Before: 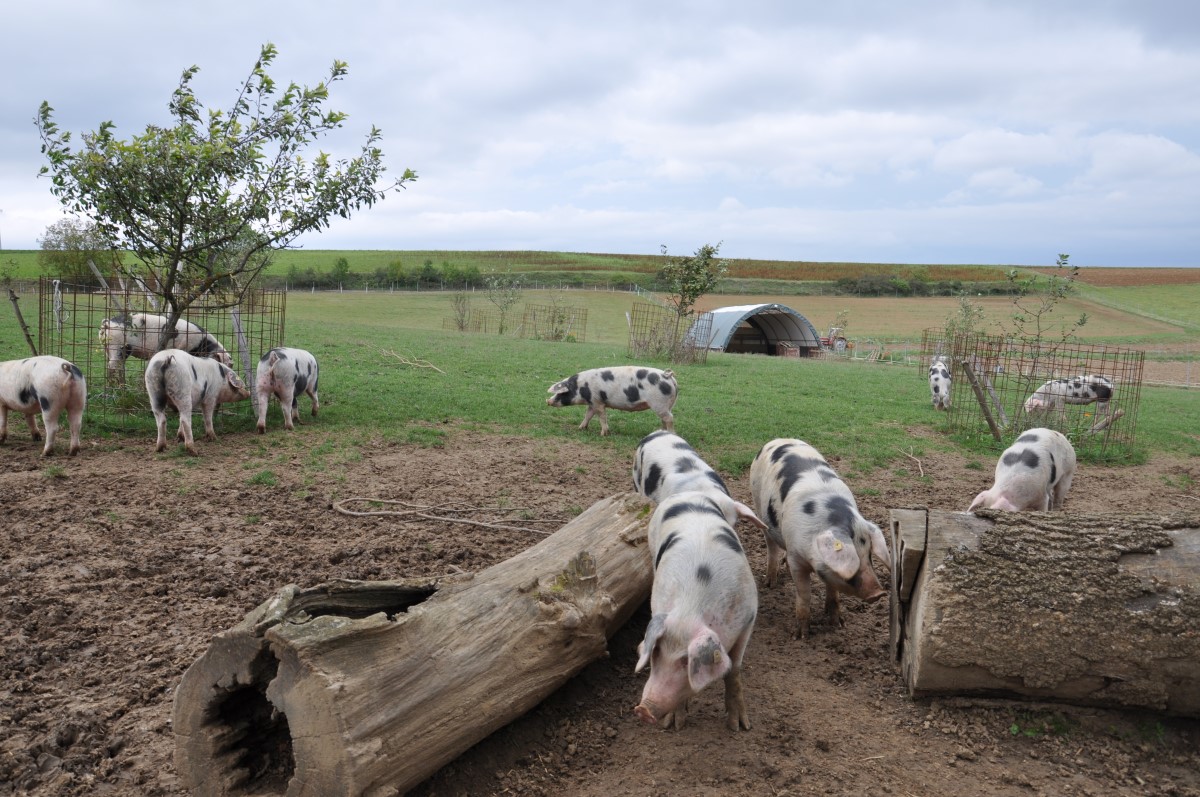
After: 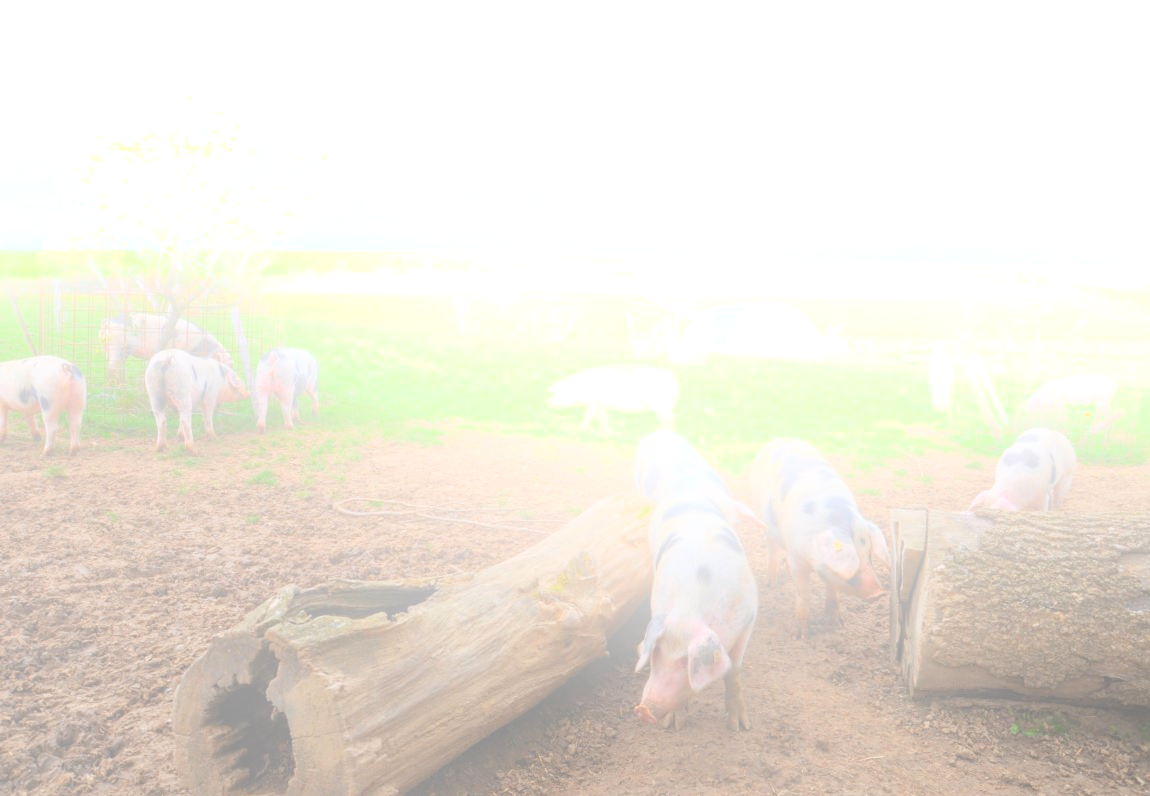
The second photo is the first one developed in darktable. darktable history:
local contrast: on, module defaults
contrast brightness saturation: saturation -0.05
bloom: size 25%, threshold 5%, strength 90%
crop: right 4.126%, bottom 0.031%
